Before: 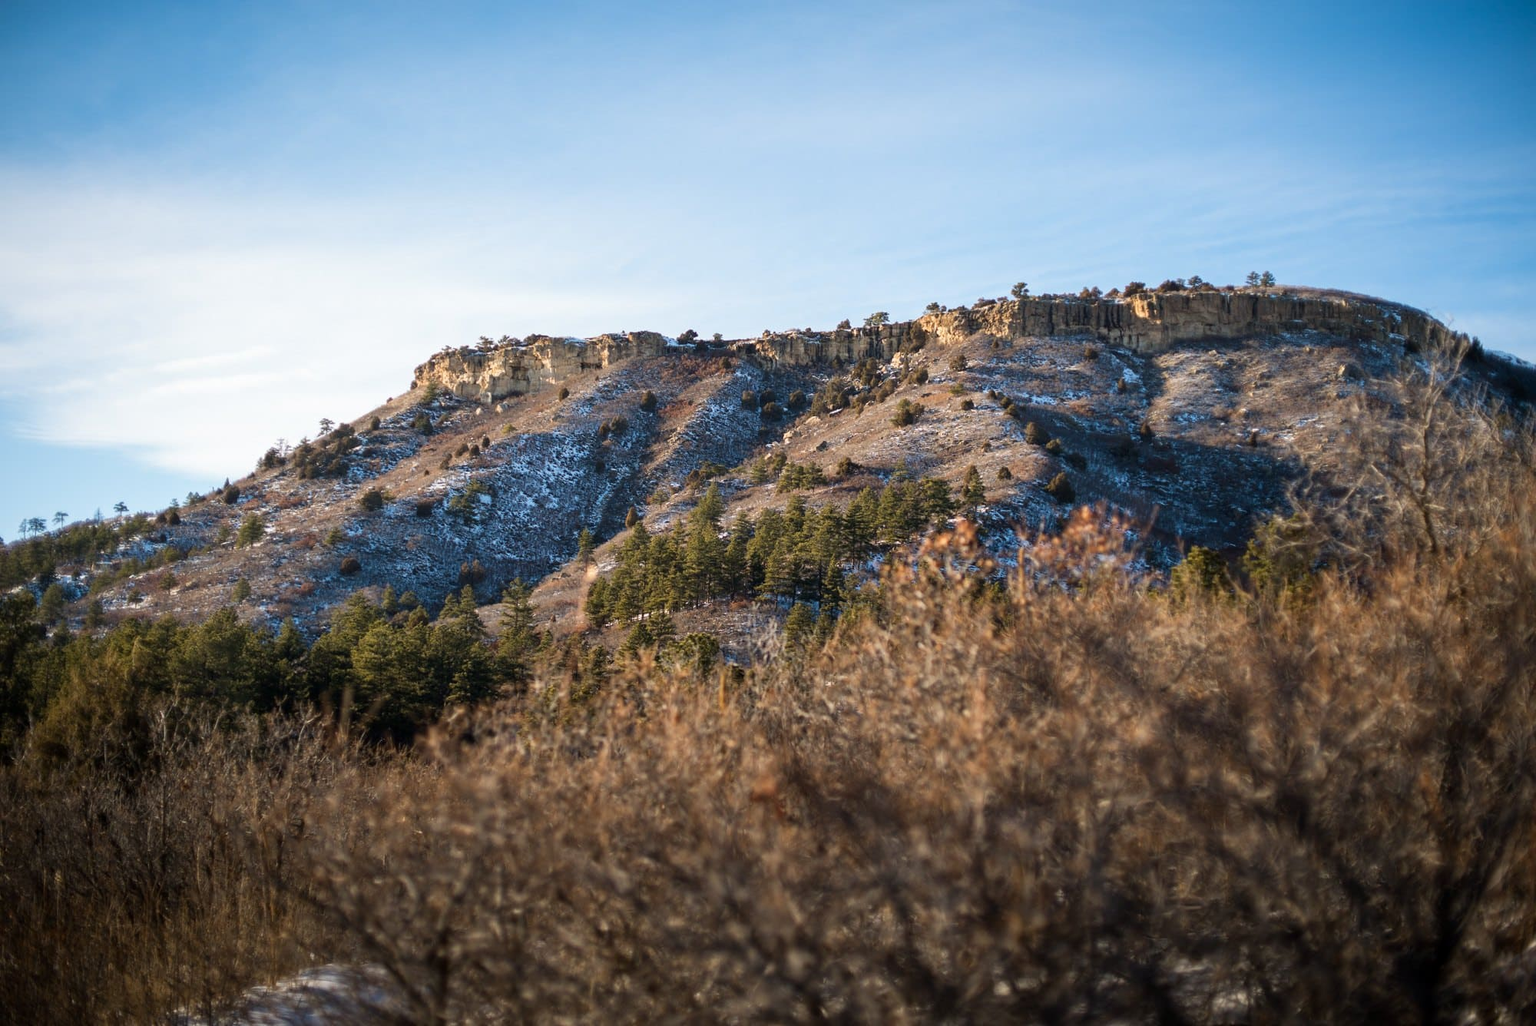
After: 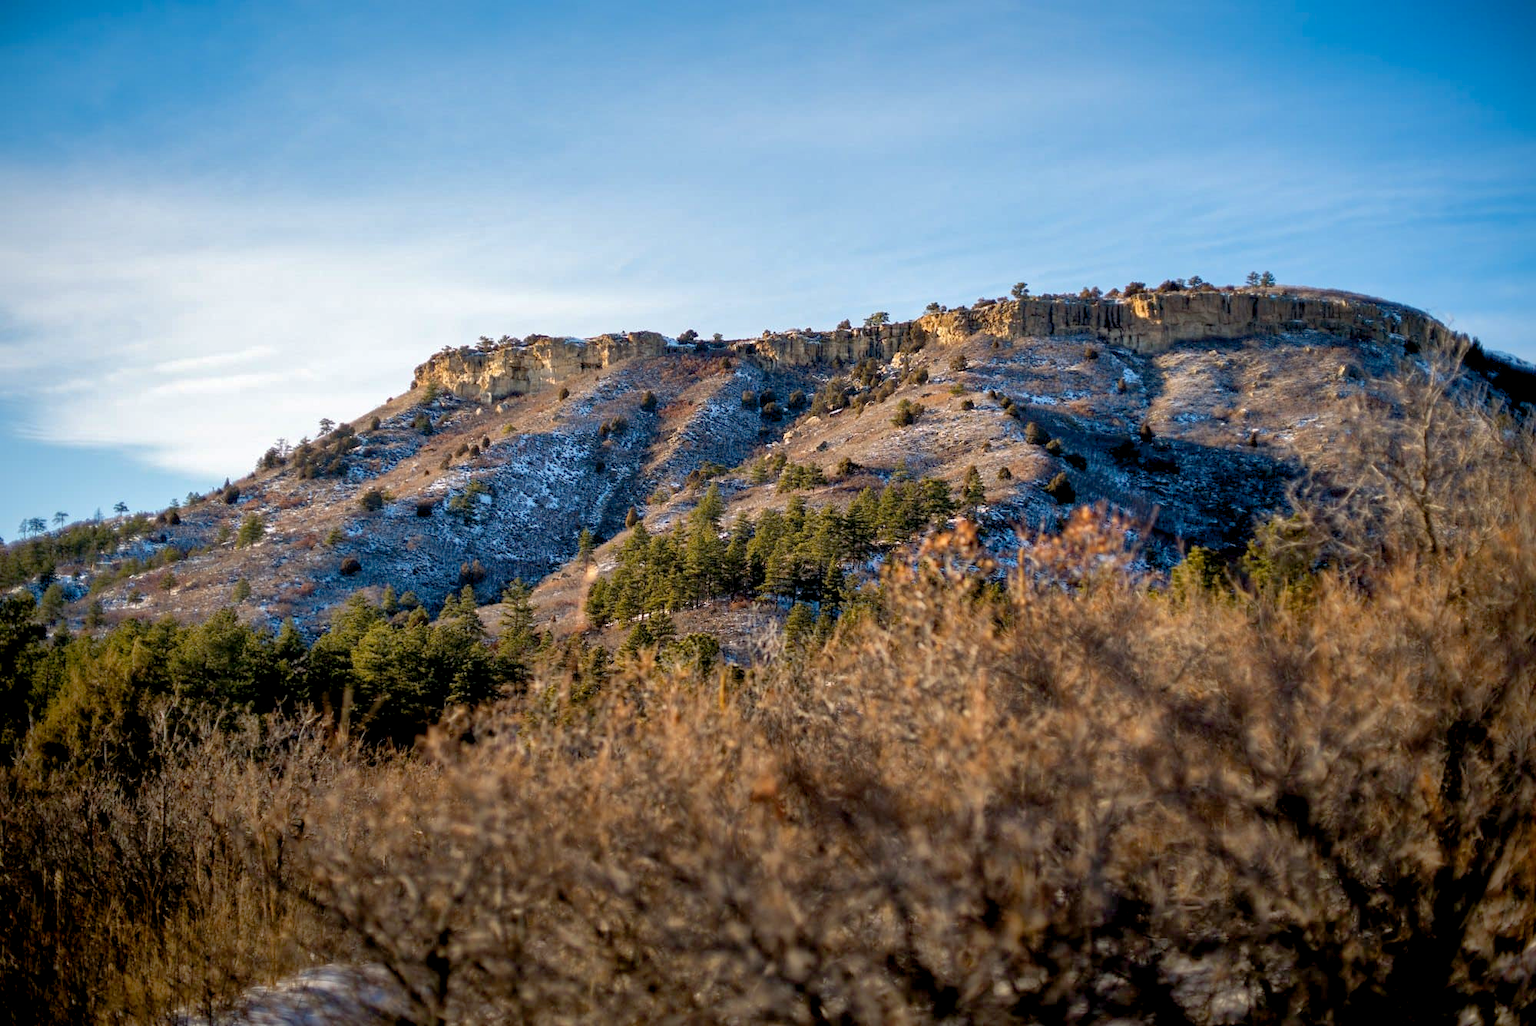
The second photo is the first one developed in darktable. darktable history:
color balance rgb: shadows lift › chroma 1.319%, shadows lift › hue 257.98°, global offset › luminance -0.863%, perceptual saturation grading › global saturation 19.605%
contrast equalizer: y [[0.609, 0.611, 0.615, 0.613, 0.607, 0.603], [0.504, 0.498, 0.496, 0.499, 0.506, 0.516], [0 ×6], [0 ×6], [0 ×6]], mix 0.182
shadows and highlights: on, module defaults
